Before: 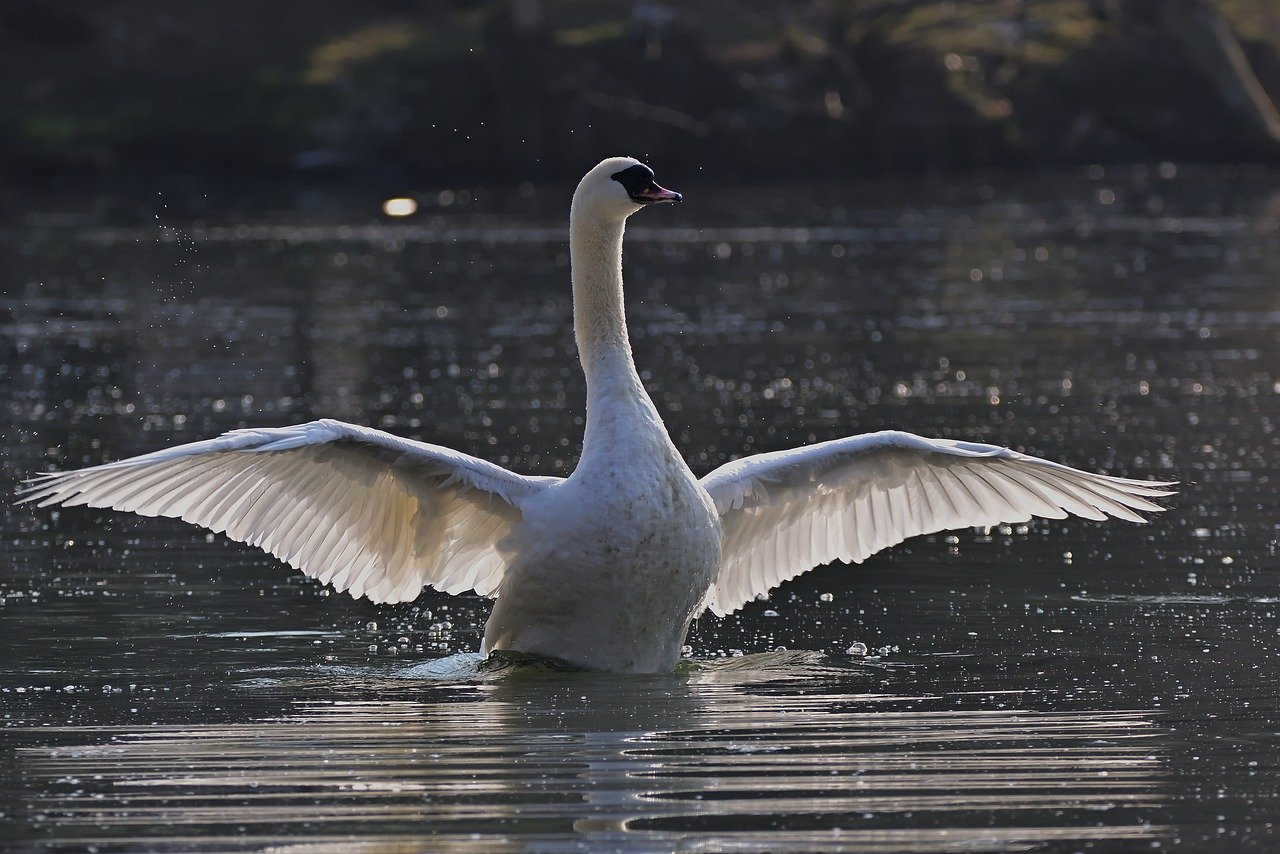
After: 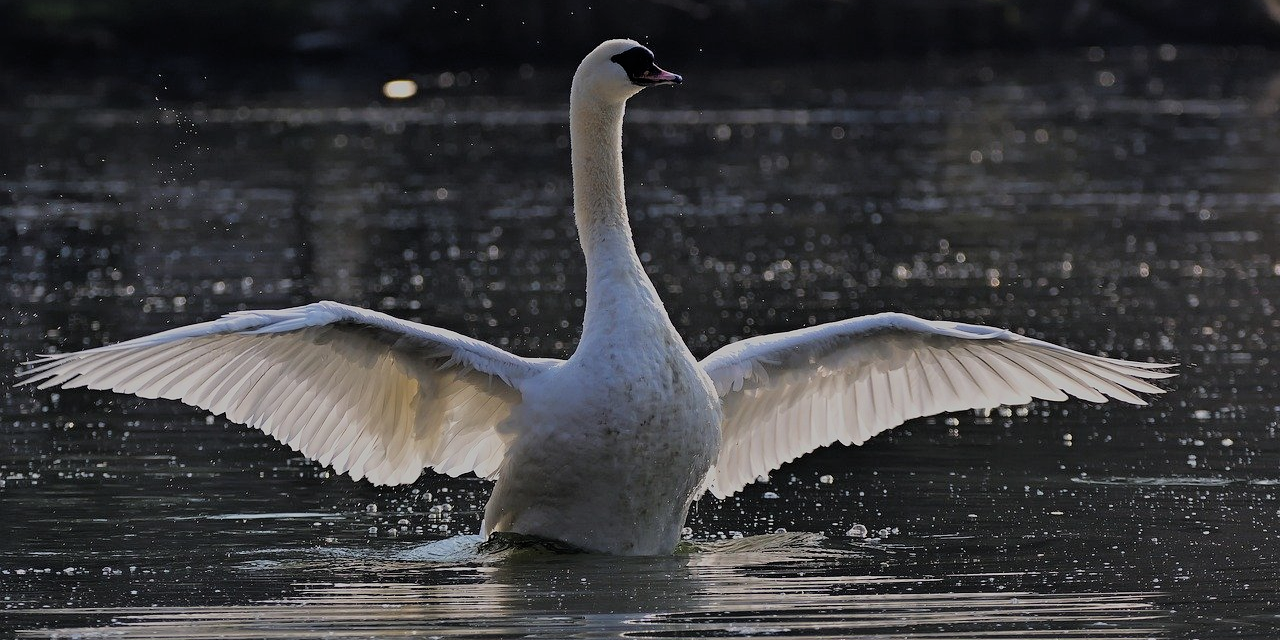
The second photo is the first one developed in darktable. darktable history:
crop: top 13.819%, bottom 11.169%
filmic rgb: black relative exposure -7.15 EV, white relative exposure 5.36 EV, hardness 3.02, color science v6 (2022)
